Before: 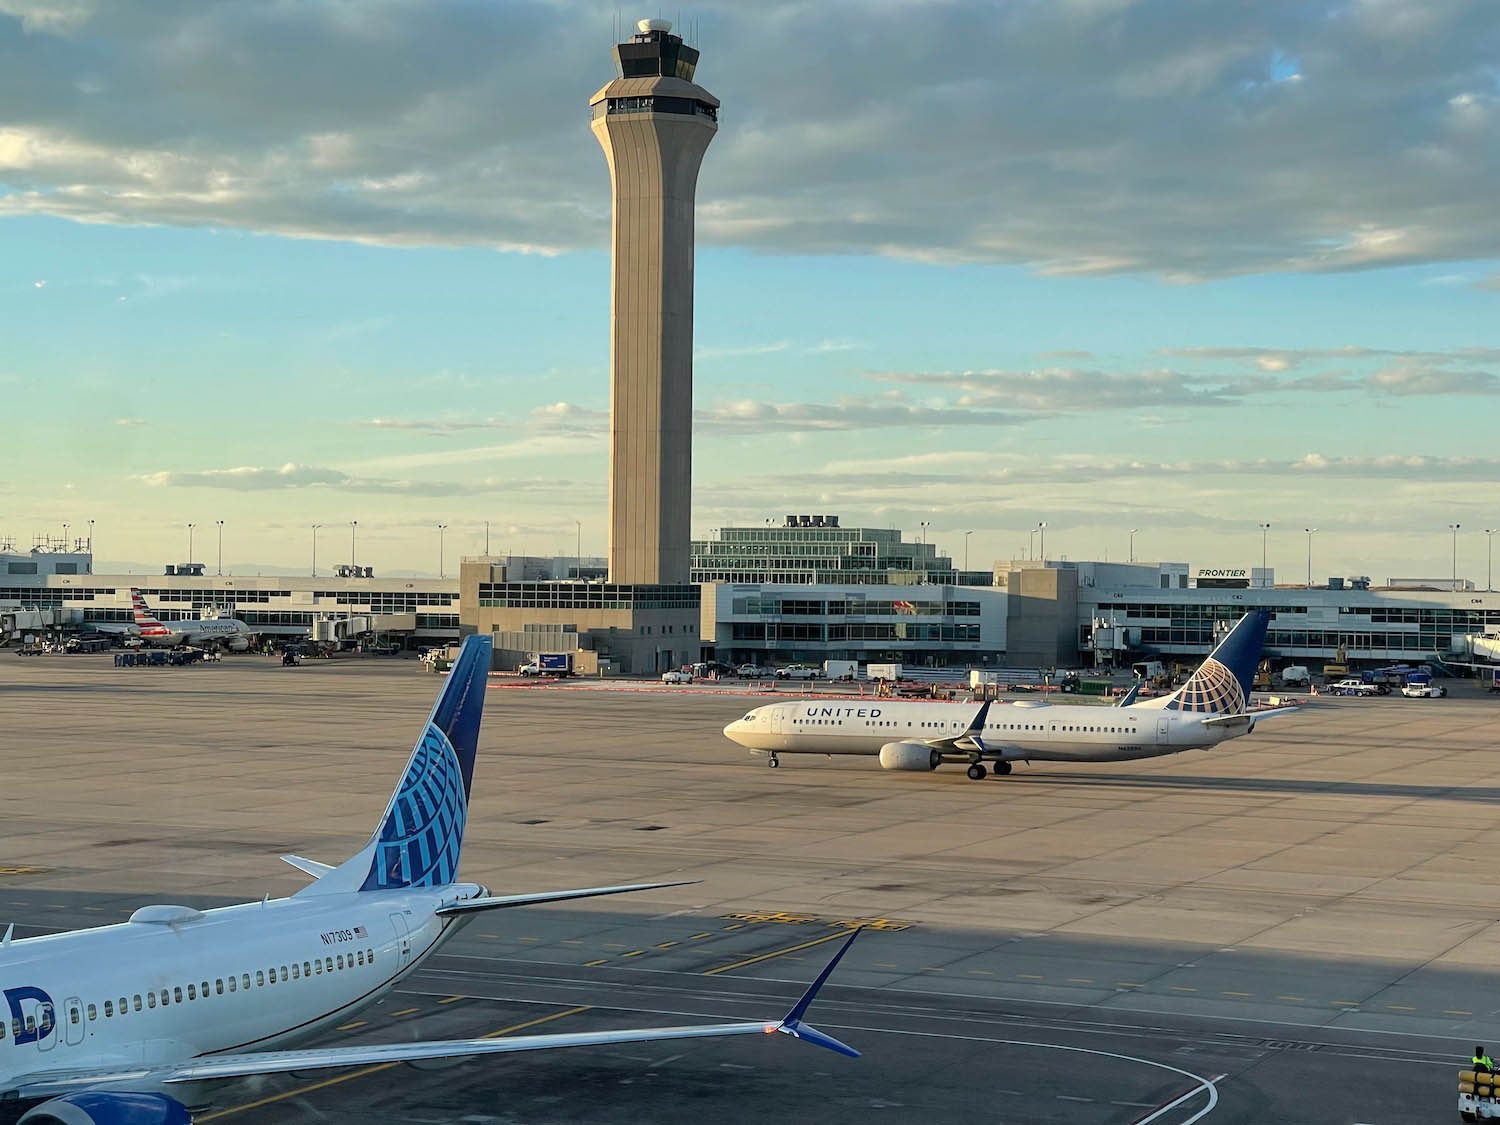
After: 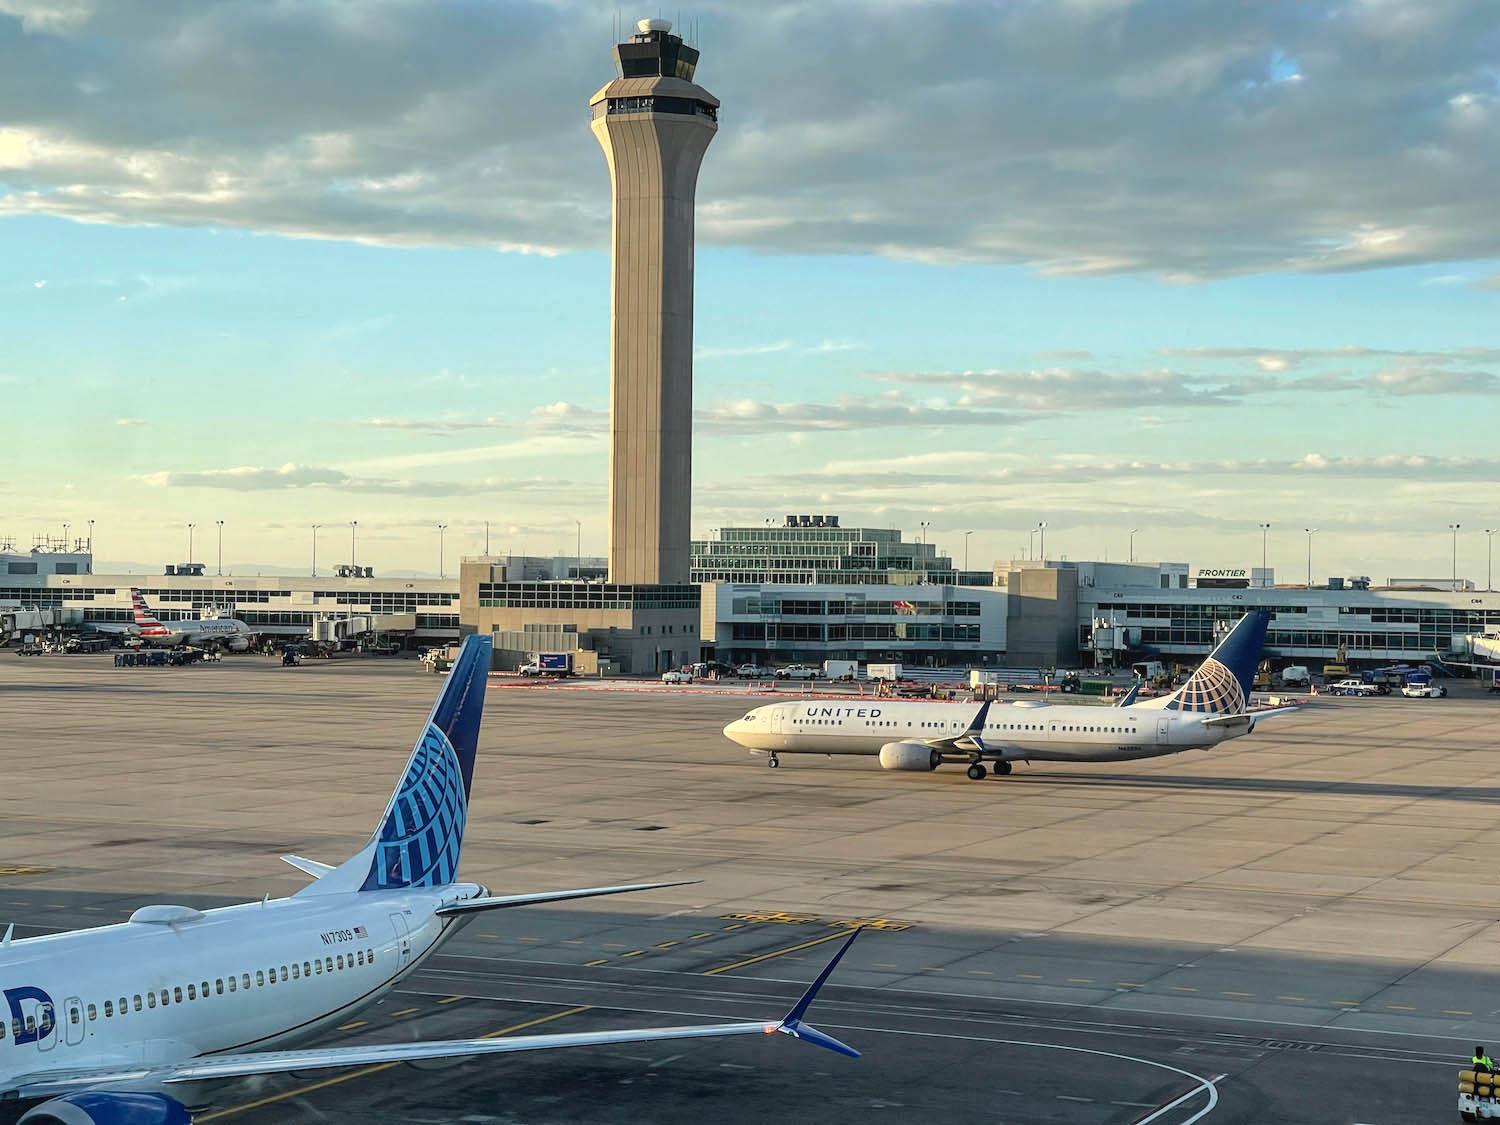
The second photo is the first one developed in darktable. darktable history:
tone curve: curves: ch0 [(0, 0) (0.003, 0.002) (0.011, 0.009) (0.025, 0.021) (0.044, 0.037) (0.069, 0.058) (0.1, 0.083) (0.136, 0.122) (0.177, 0.165) (0.224, 0.216) (0.277, 0.277) (0.335, 0.344) (0.399, 0.418) (0.468, 0.499) (0.543, 0.586) (0.623, 0.679) (0.709, 0.779) (0.801, 0.877) (0.898, 0.977) (1, 1)], color space Lab, independent channels, preserve colors none
local contrast: detail 109%
